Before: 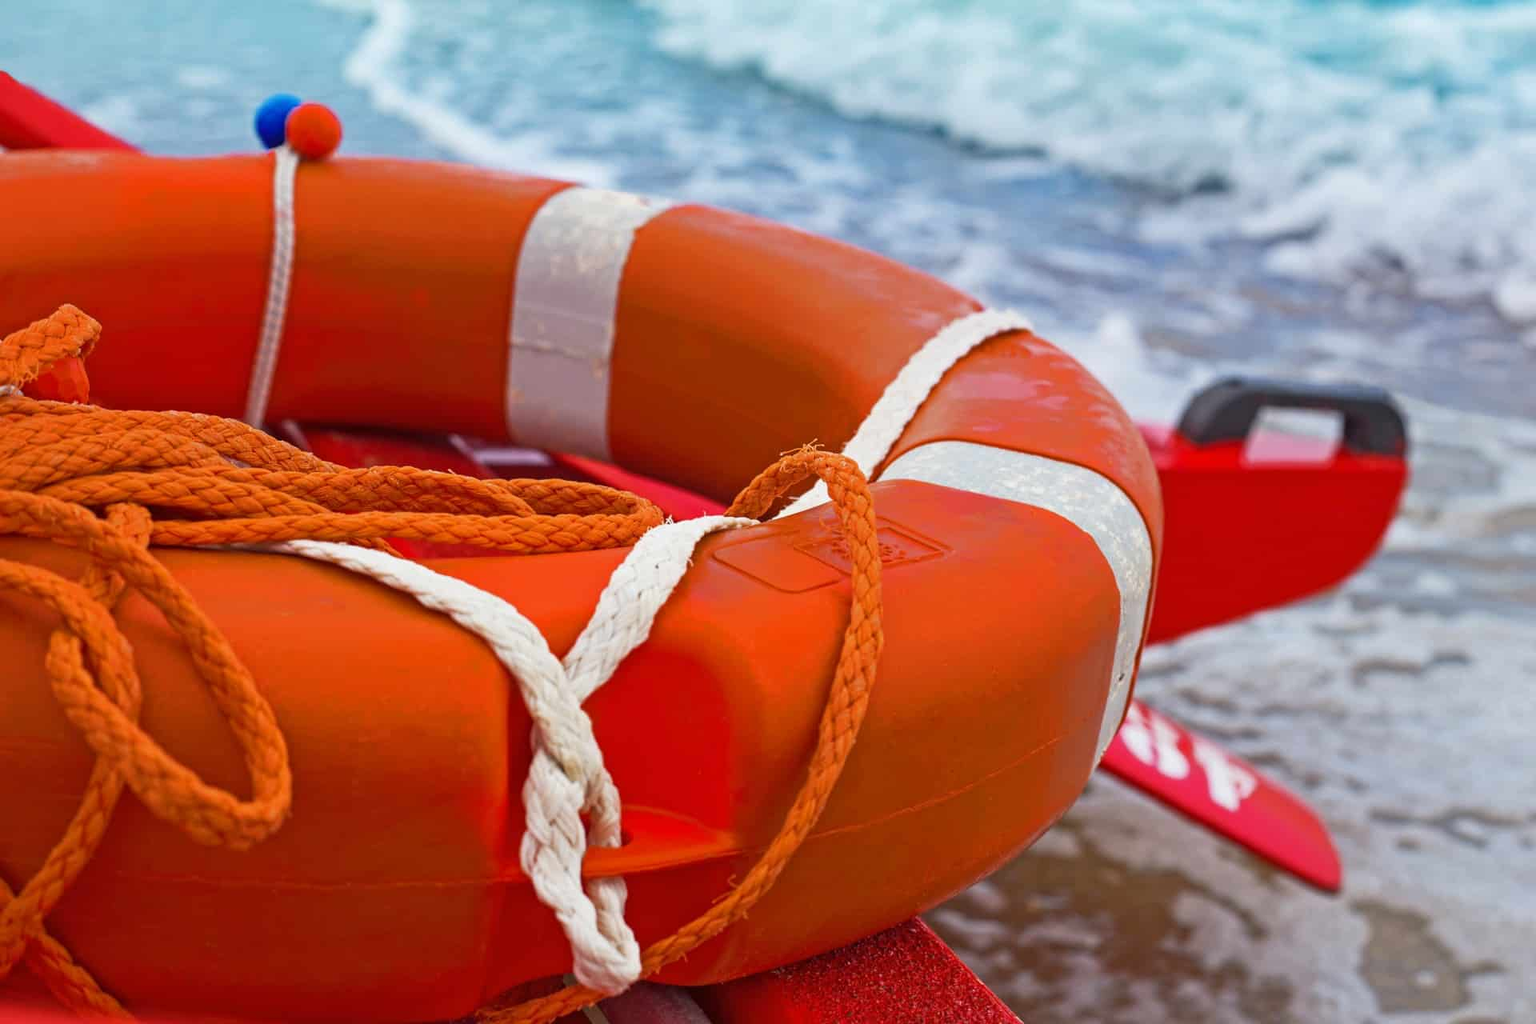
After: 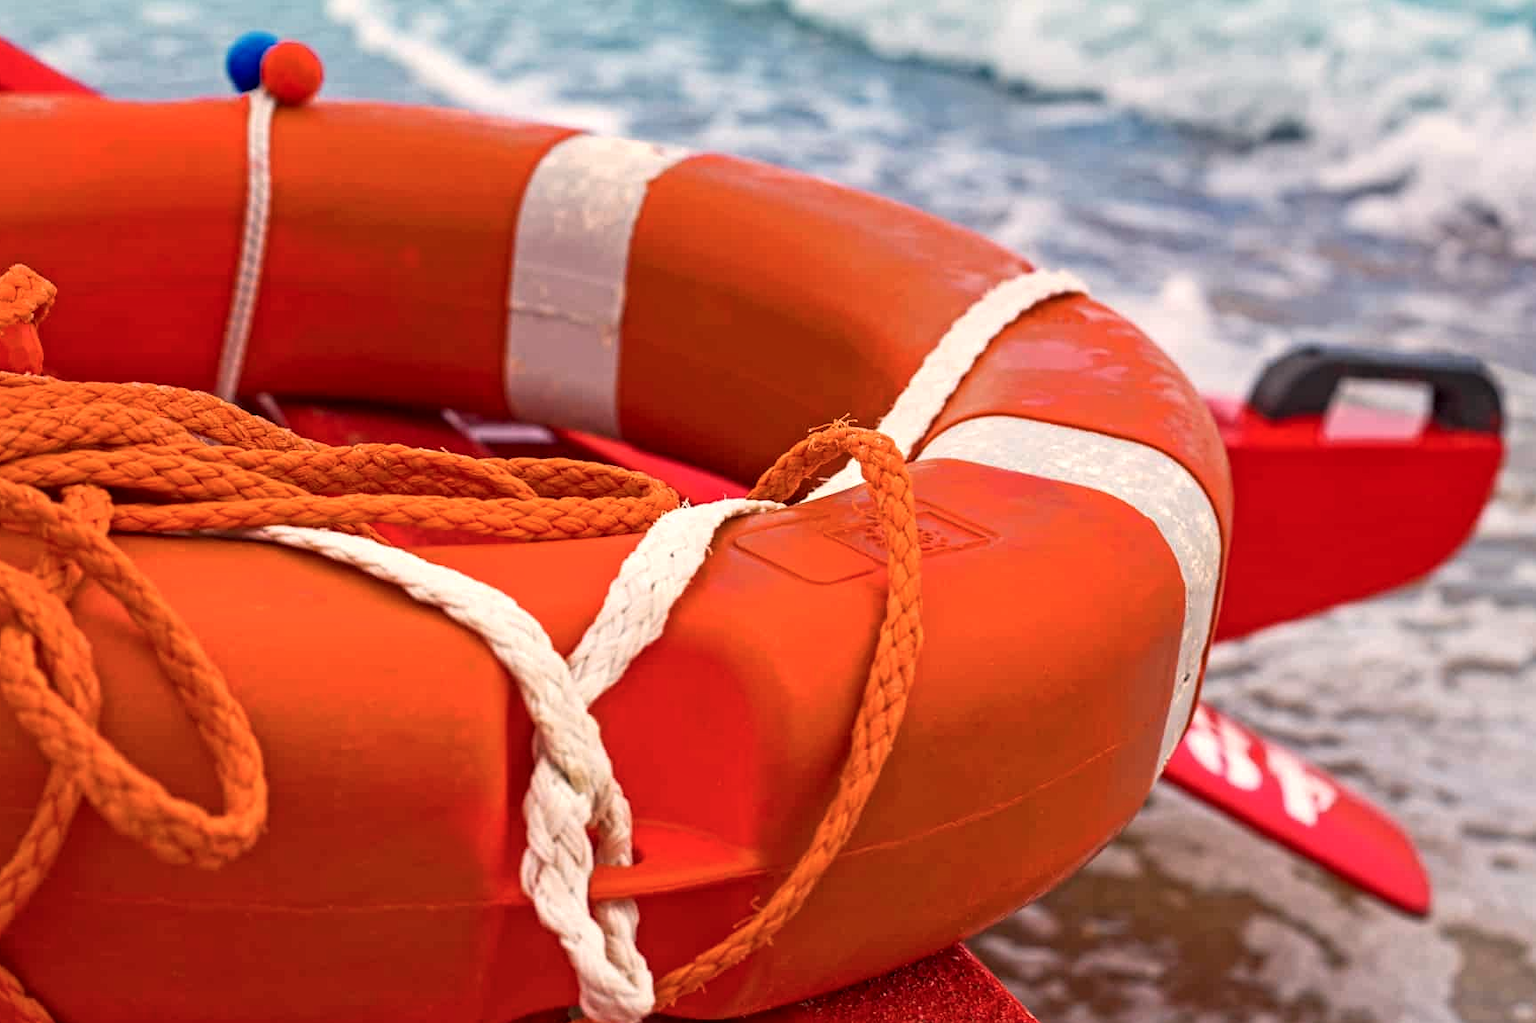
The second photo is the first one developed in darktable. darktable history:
crop: left 3.305%, top 6.436%, right 6.389%, bottom 3.258%
local contrast: highlights 25%, shadows 75%, midtone range 0.75
color balance rgb: linear chroma grading › global chroma 1.5%, linear chroma grading › mid-tones -1%, perceptual saturation grading › global saturation -3%, perceptual saturation grading › shadows -2%
white balance: red 1.127, blue 0.943
